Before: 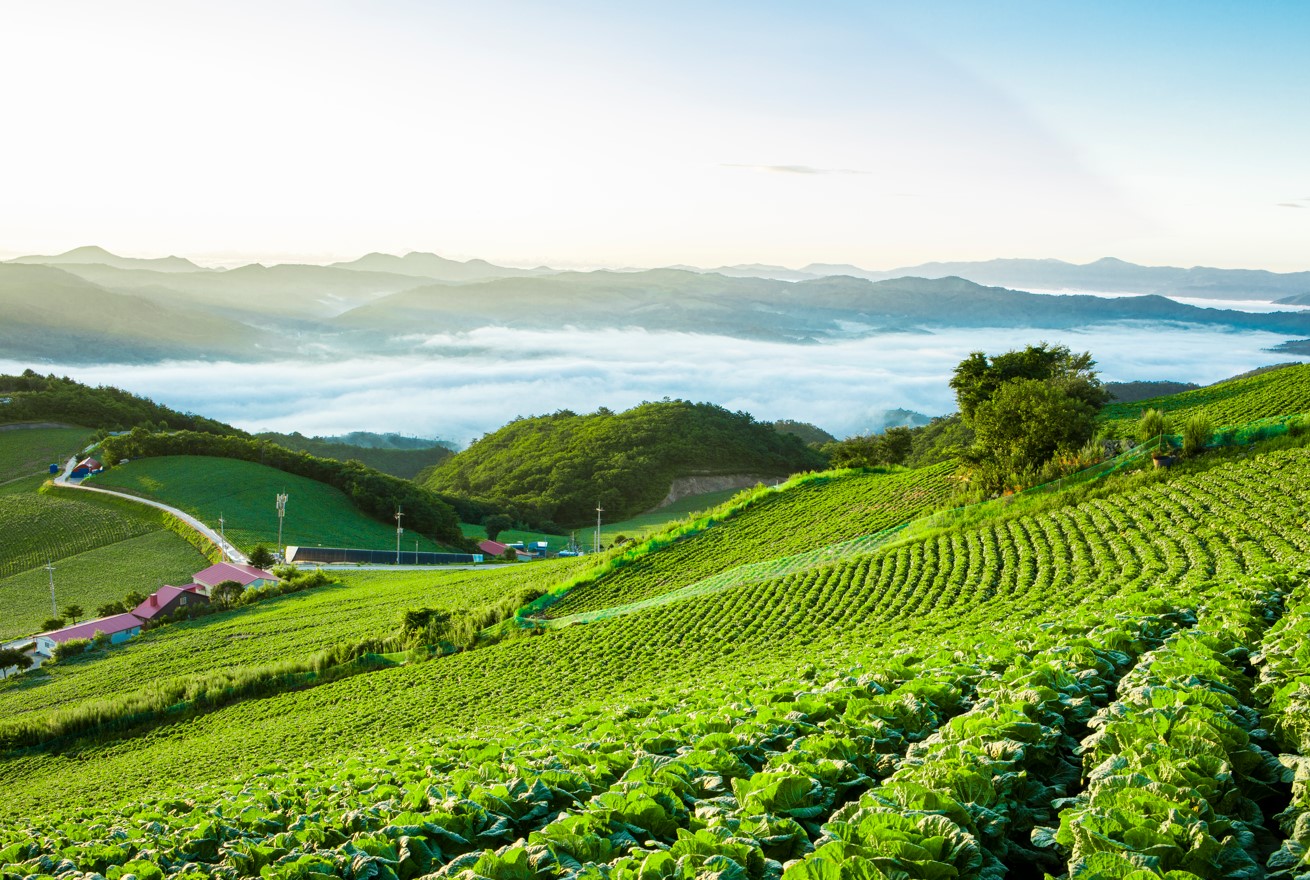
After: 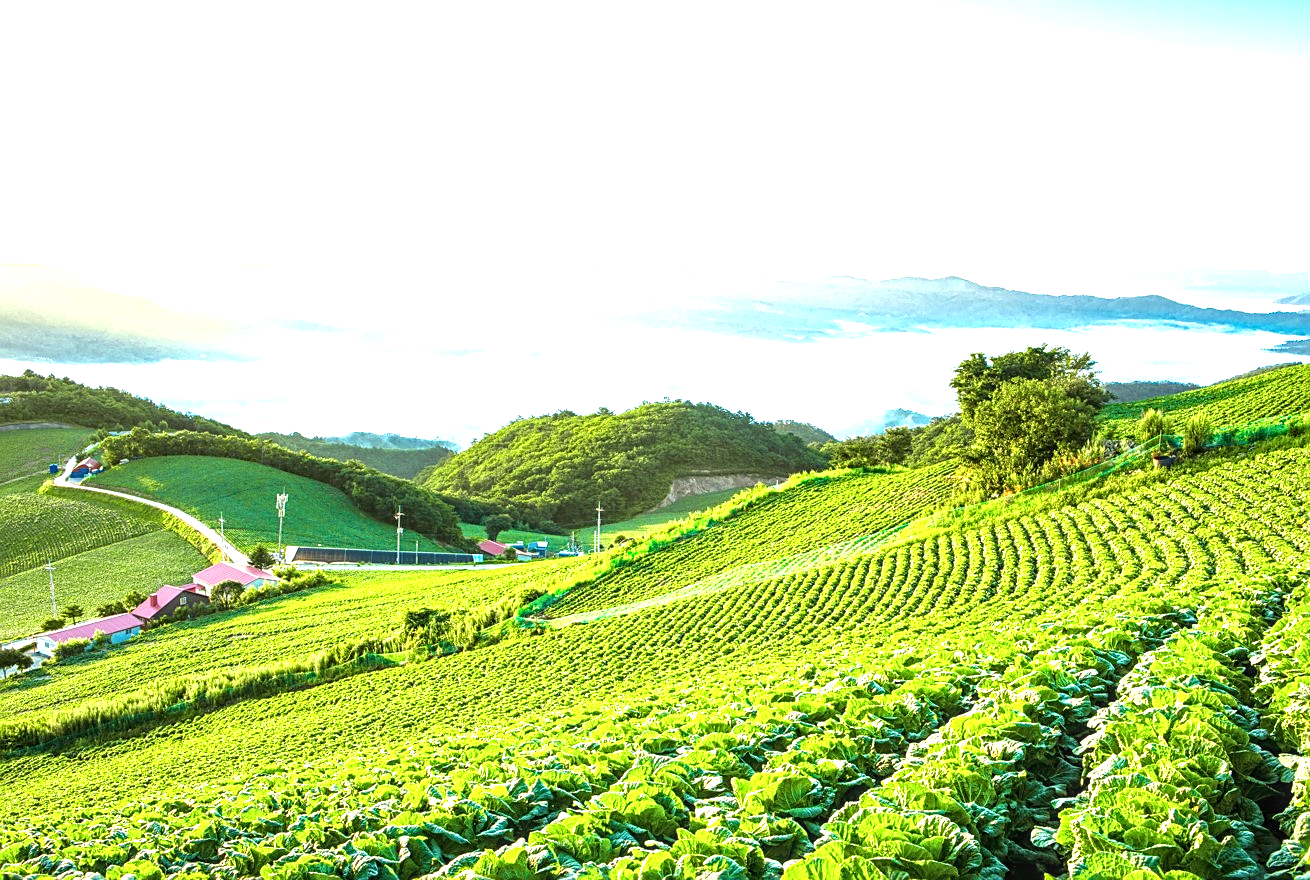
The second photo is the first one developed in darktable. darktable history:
local contrast: detail 130%
exposure: black level correction 0, exposure 1.288 EV, compensate highlight preservation false
sharpen: on, module defaults
base curve: curves: ch0 [(0, 0) (0.283, 0.295) (1, 1)], preserve colors none
